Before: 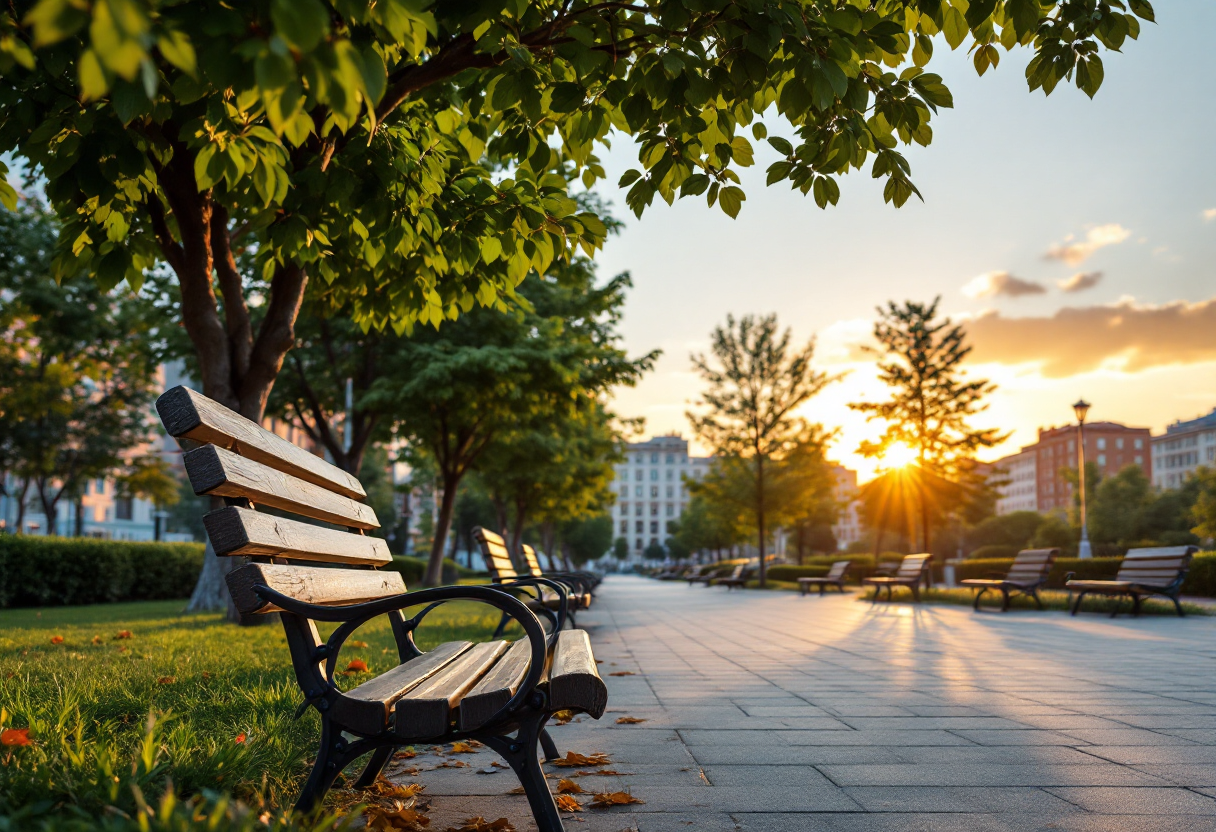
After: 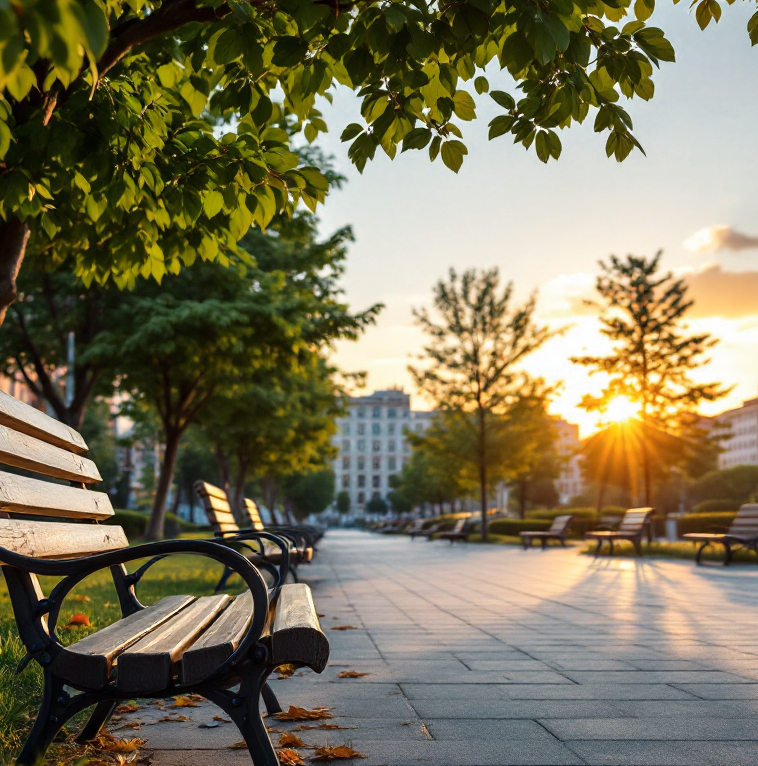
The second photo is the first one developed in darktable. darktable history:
crop and rotate: left 22.918%, top 5.629%, right 14.711%, bottom 2.247%
tone equalizer: on, module defaults
color zones: curves: ch0 [(0.25, 0.5) (0.636, 0.25) (0.75, 0.5)]
